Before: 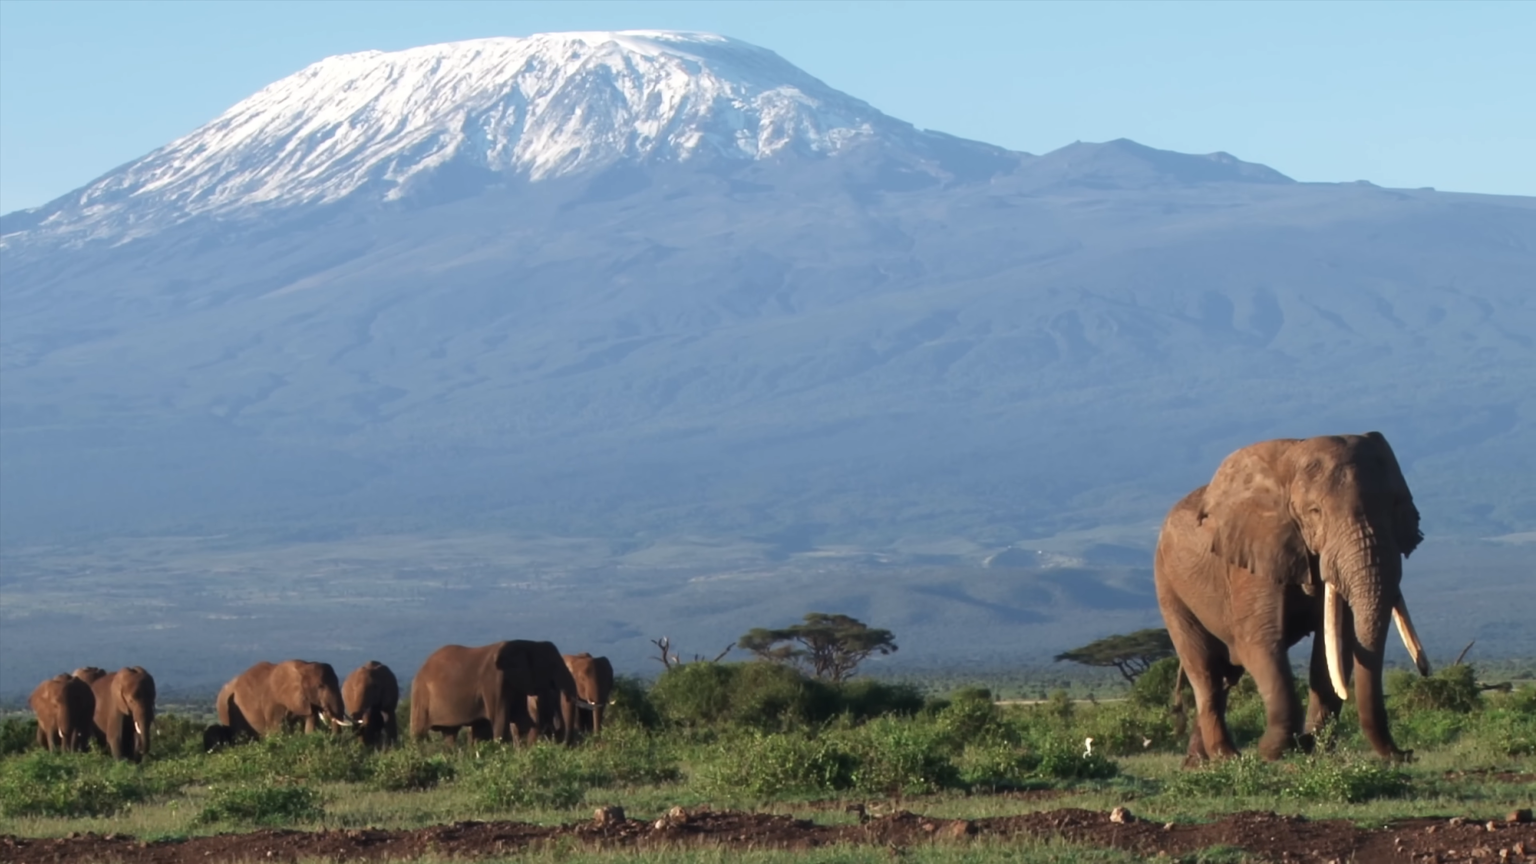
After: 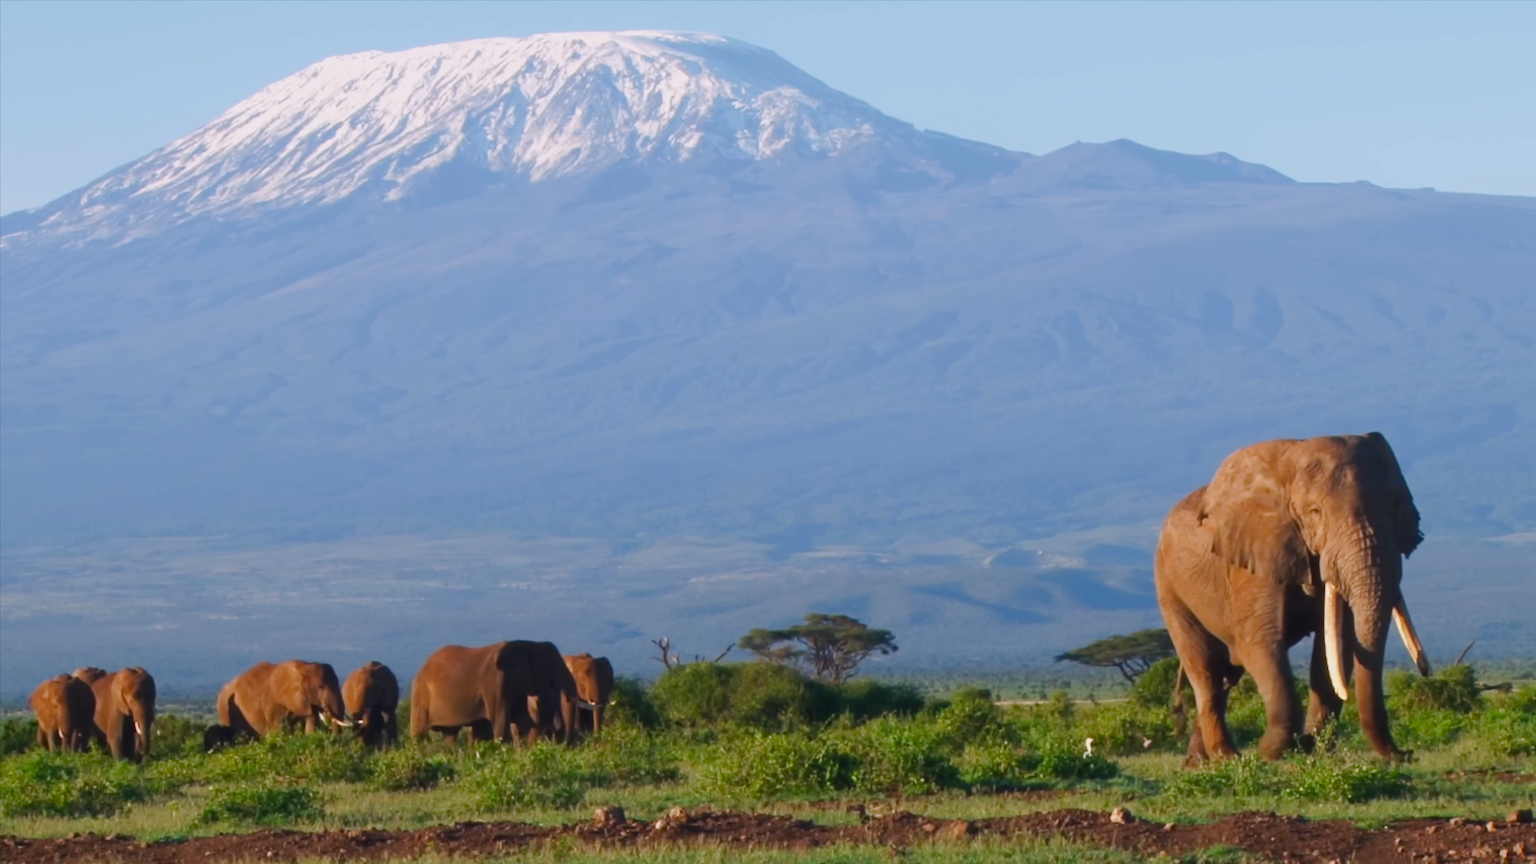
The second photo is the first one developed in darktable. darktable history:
color balance rgb: highlights gain › chroma 1.437%, highlights gain › hue 308.33°, linear chroma grading › shadows 31.534%, linear chroma grading › global chroma -2.122%, linear chroma grading › mid-tones 3.967%, perceptual saturation grading › global saturation 25.233%, contrast -9.443%
tone curve: curves: ch0 [(0, 0.013) (0.036, 0.035) (0.274, 0.288) (0.504, 0.536) (0.844, 0.84) (1, 0.97)]; ch1 [(0, 0) (0.389, 0.403) (0.462, 0.48) (0.499, 0.5) (0.524, 0.529) (0.567, 0.603) (0.626, 0.651) (0.749, 0.781) (1, 1)]; ch2 [(0, 0) (0.464, 0.478) (0.5, 0.501) (0.533, 0.539) (0.599, 0.6) (0.704, 0.732) (1, 1)], preserve colors none
